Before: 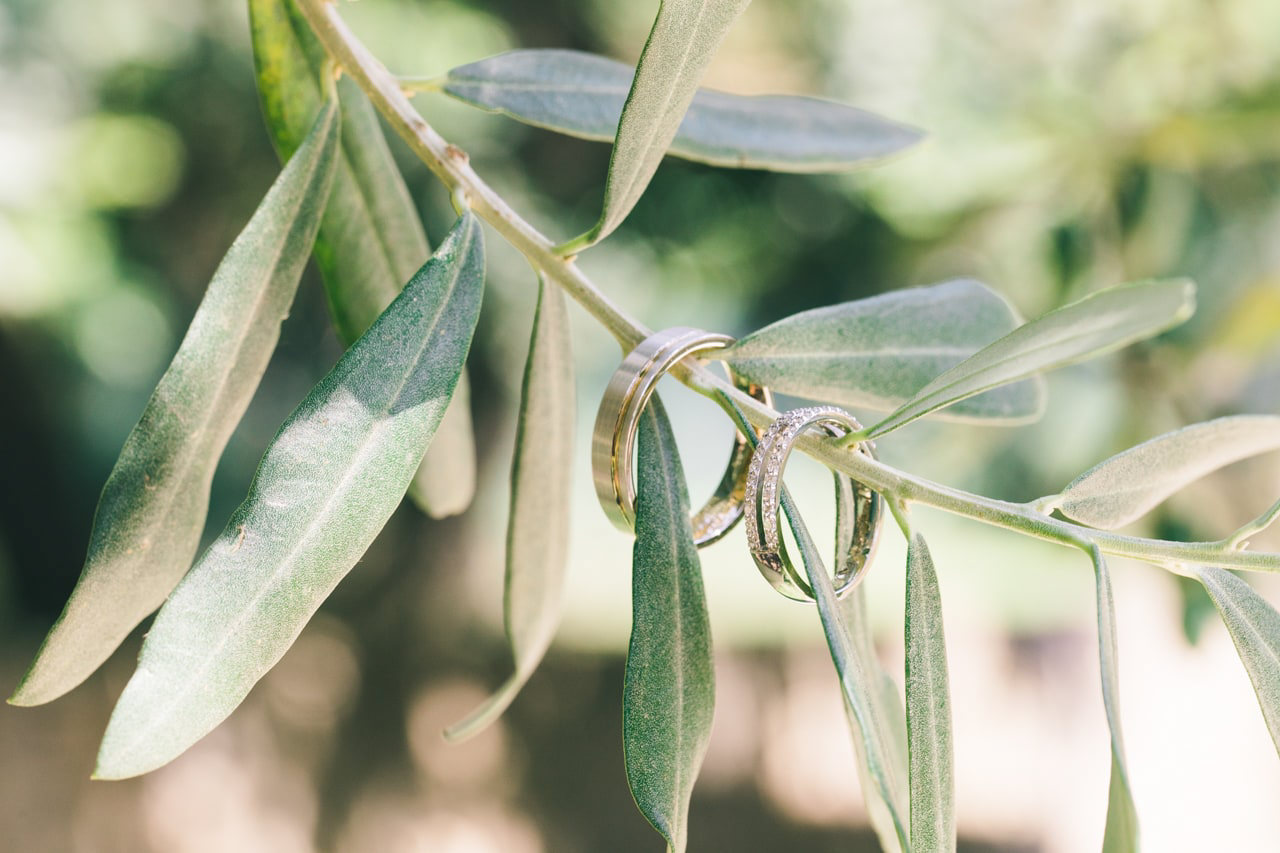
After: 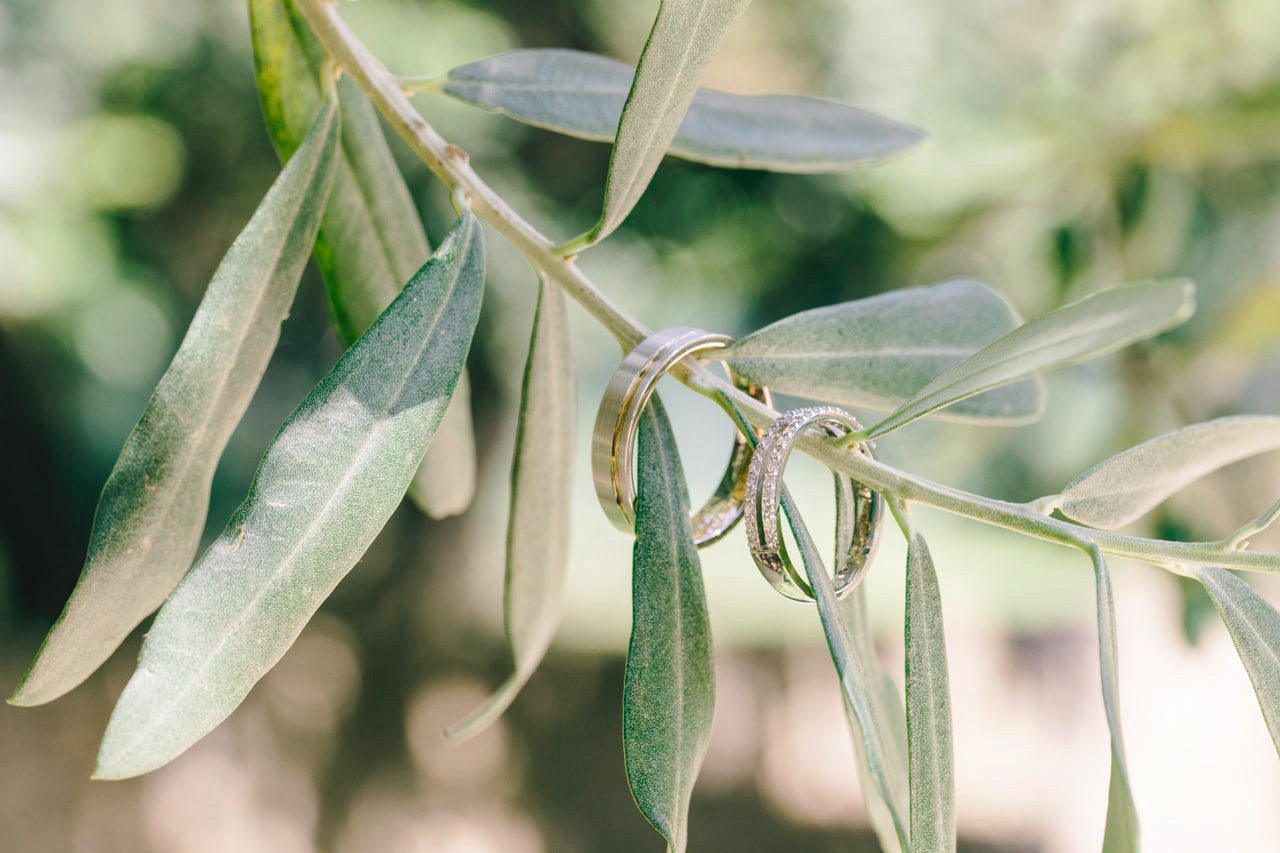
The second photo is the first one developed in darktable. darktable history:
local contrast: detail 109%
tone curve: curves: ch0 [(0, 0) (0.003, 0.001) (0.011, 0.002) (0.025, 0.007) (0.044, 0.015) (0.069, 0.022) (0.1, 0.03) (0.136, 0.056) (0.177, 0.115) (0.224, 0.177) (0.277, 0.244) (0.335, 0.322) (0.399, 0.398) (0.468, 0.471) (0.543, 0.545) (0.623, 0.614) (0.709, 0.685) (0.801, 0.765) (0.898, 0.867) (1, 1)], preserve colors none
